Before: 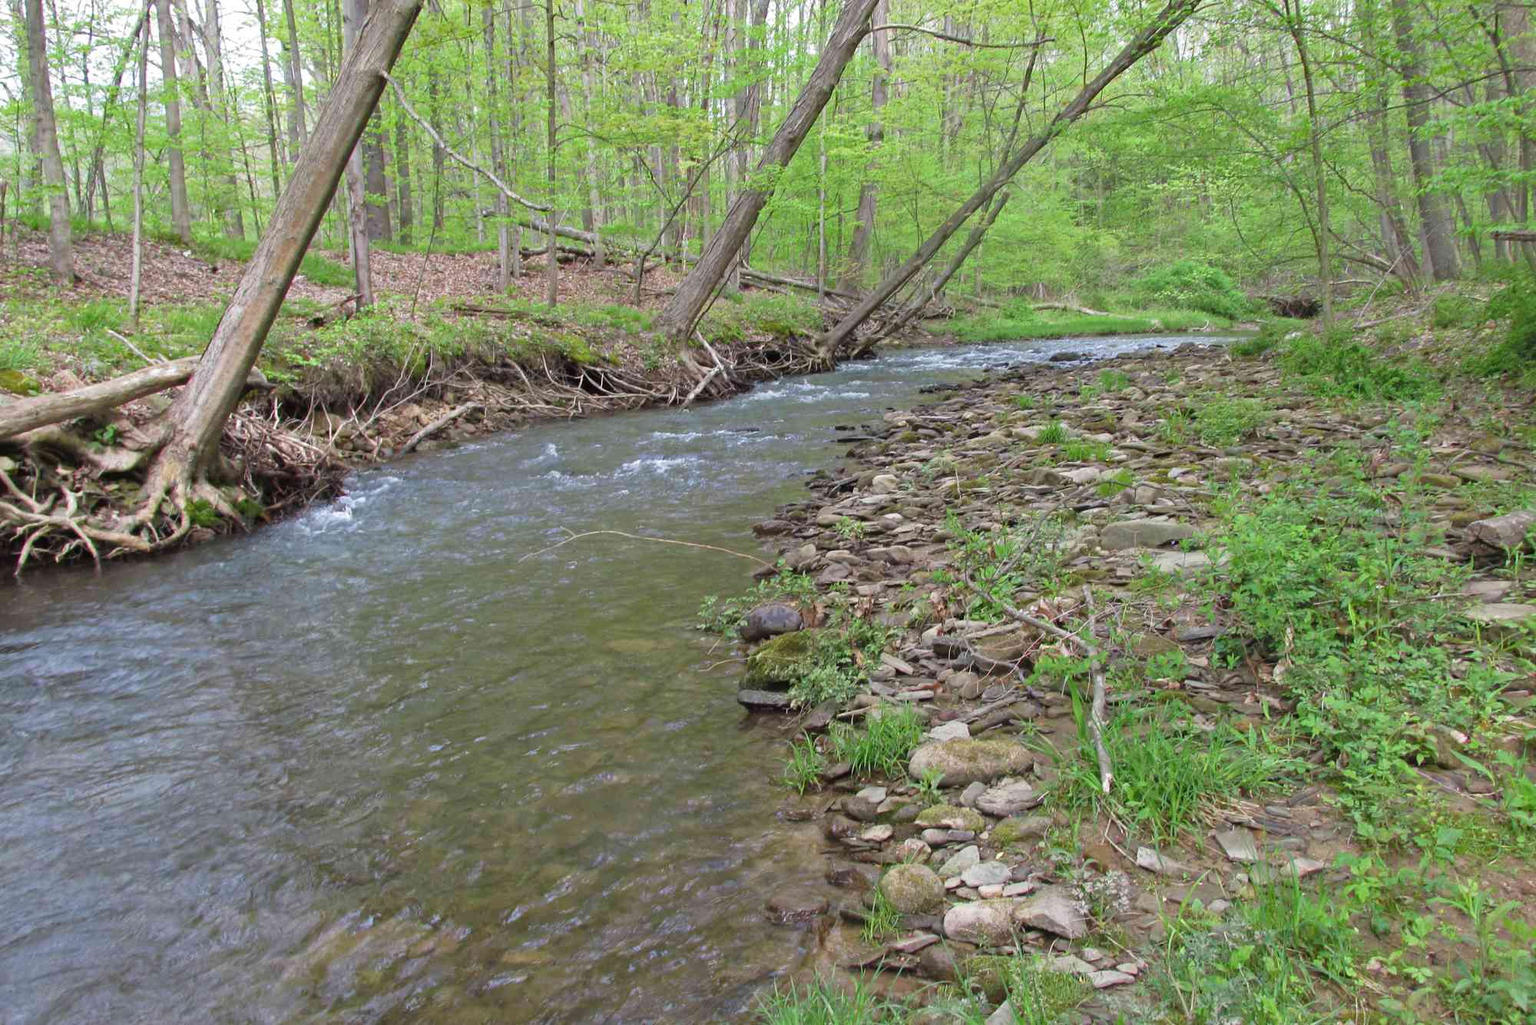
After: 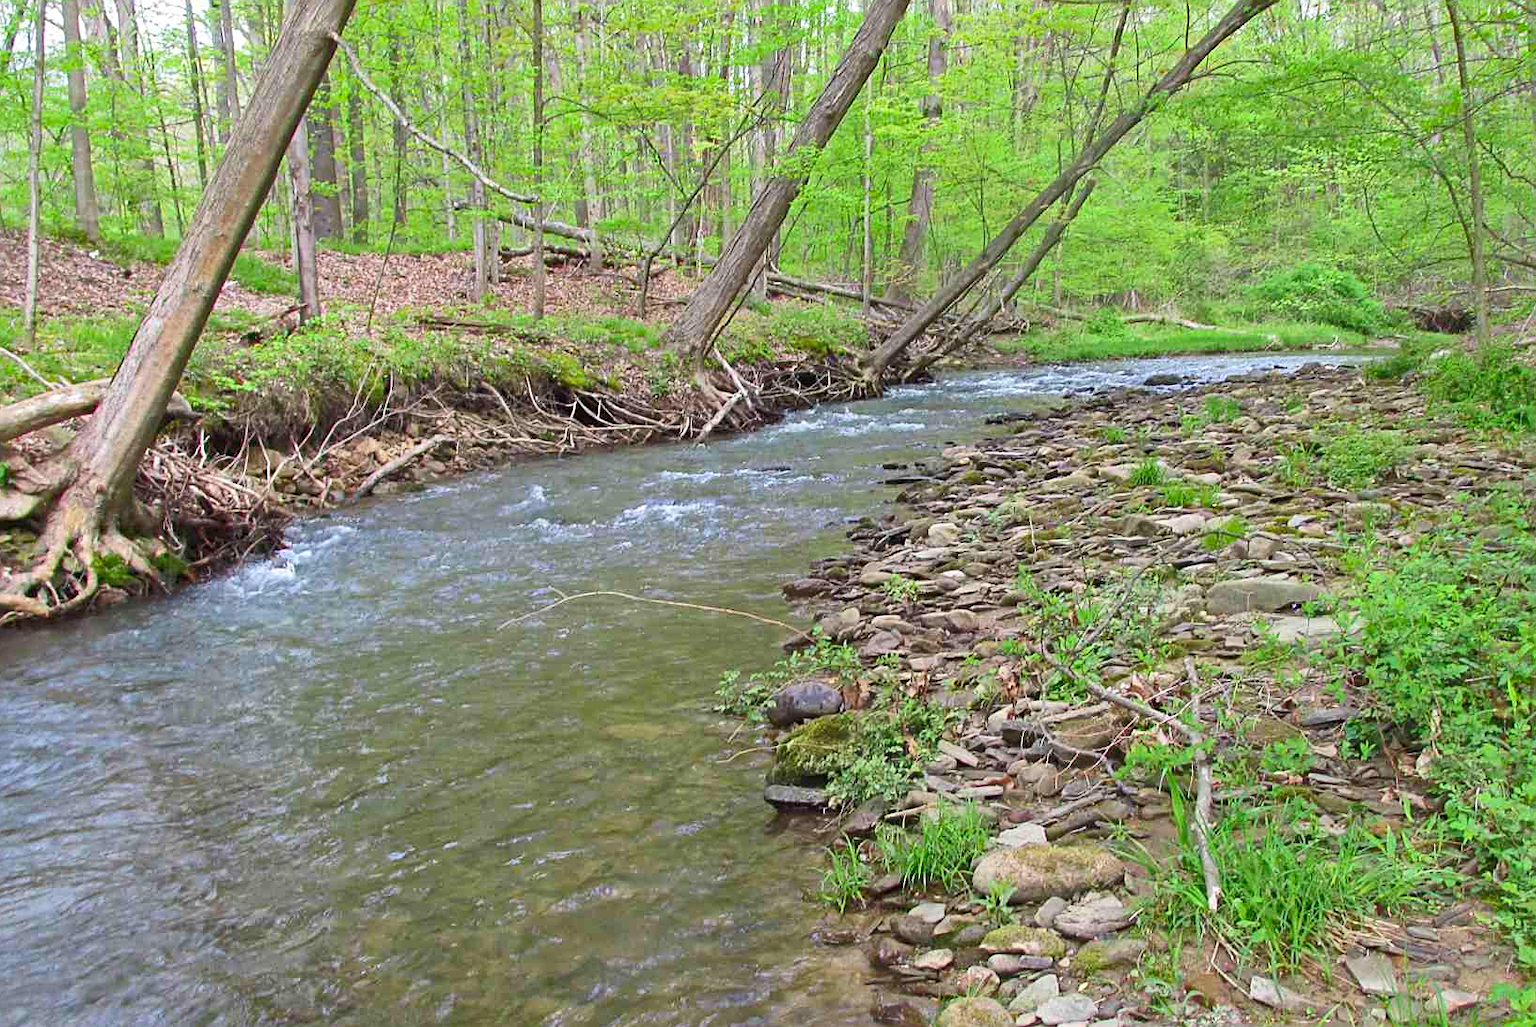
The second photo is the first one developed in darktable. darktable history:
shadows and highlights: highlights color adjustment 32.58%
crop and rotate: left 7.195%, top 4.384%, right 10.625%, bottom 13.223%
contrast brightness saturation: contrast 0.225, brightness 0.108, saturation 0.291
sharpen: on, module defaults
